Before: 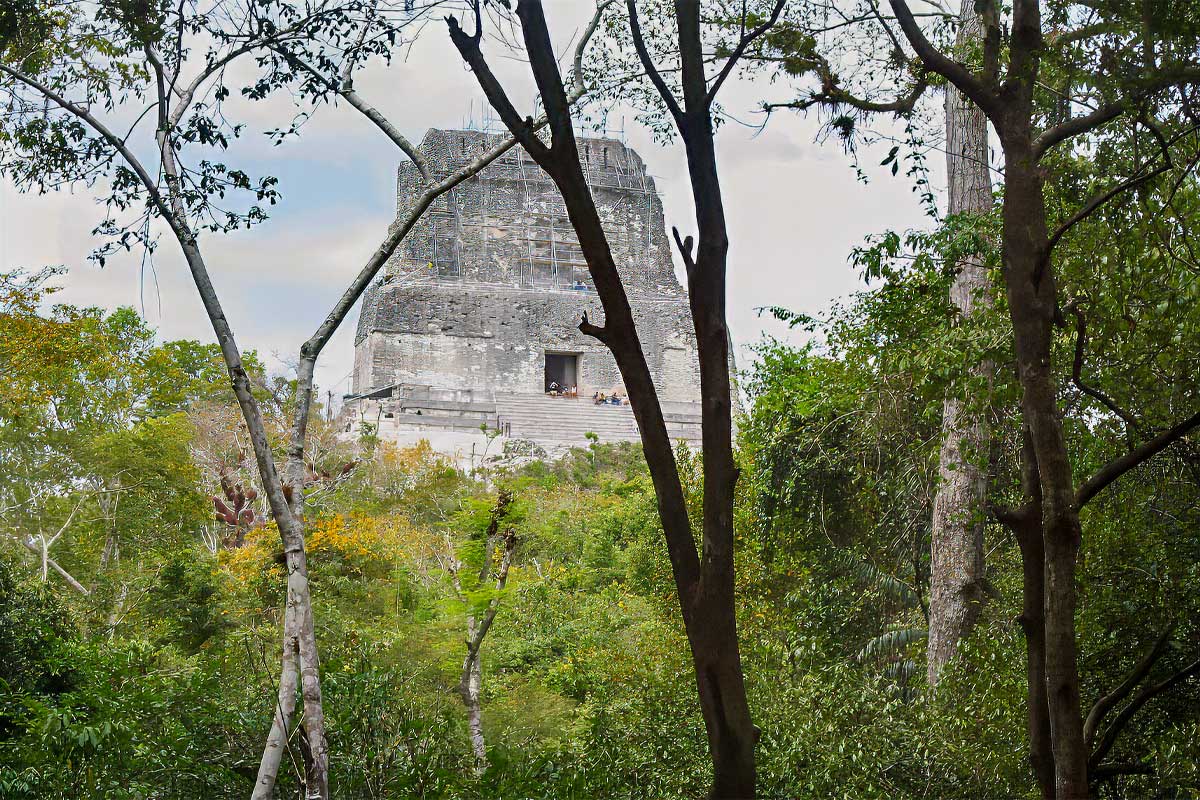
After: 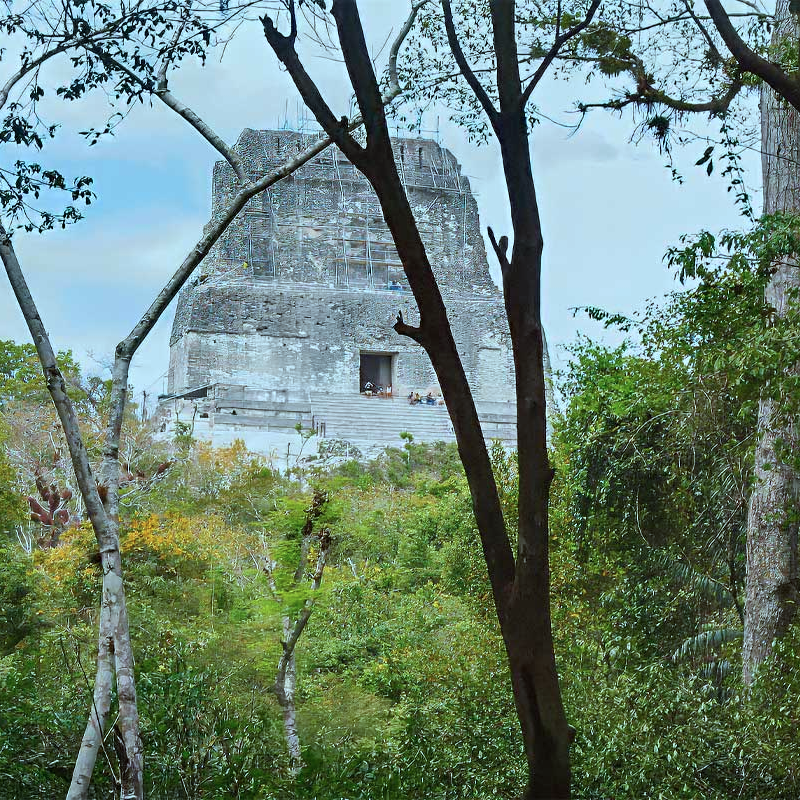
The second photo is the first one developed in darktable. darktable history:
color correction: highlights a* -11.71, highlights b* -15.58
crop and rotate: left 15.446%, right 17.836%
